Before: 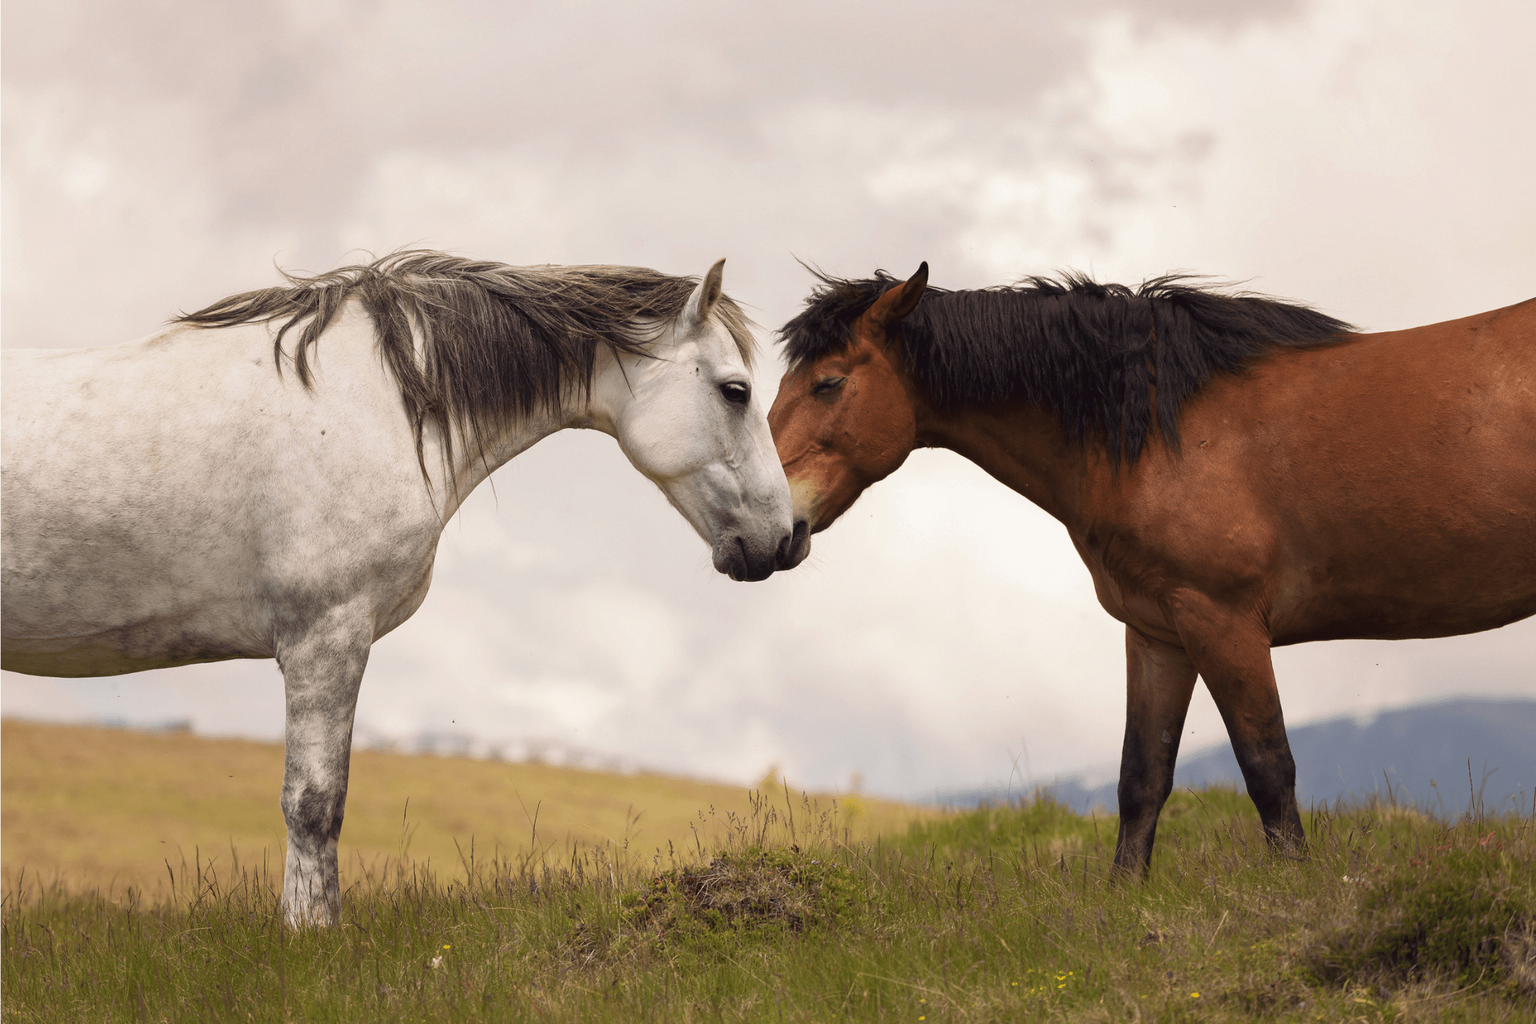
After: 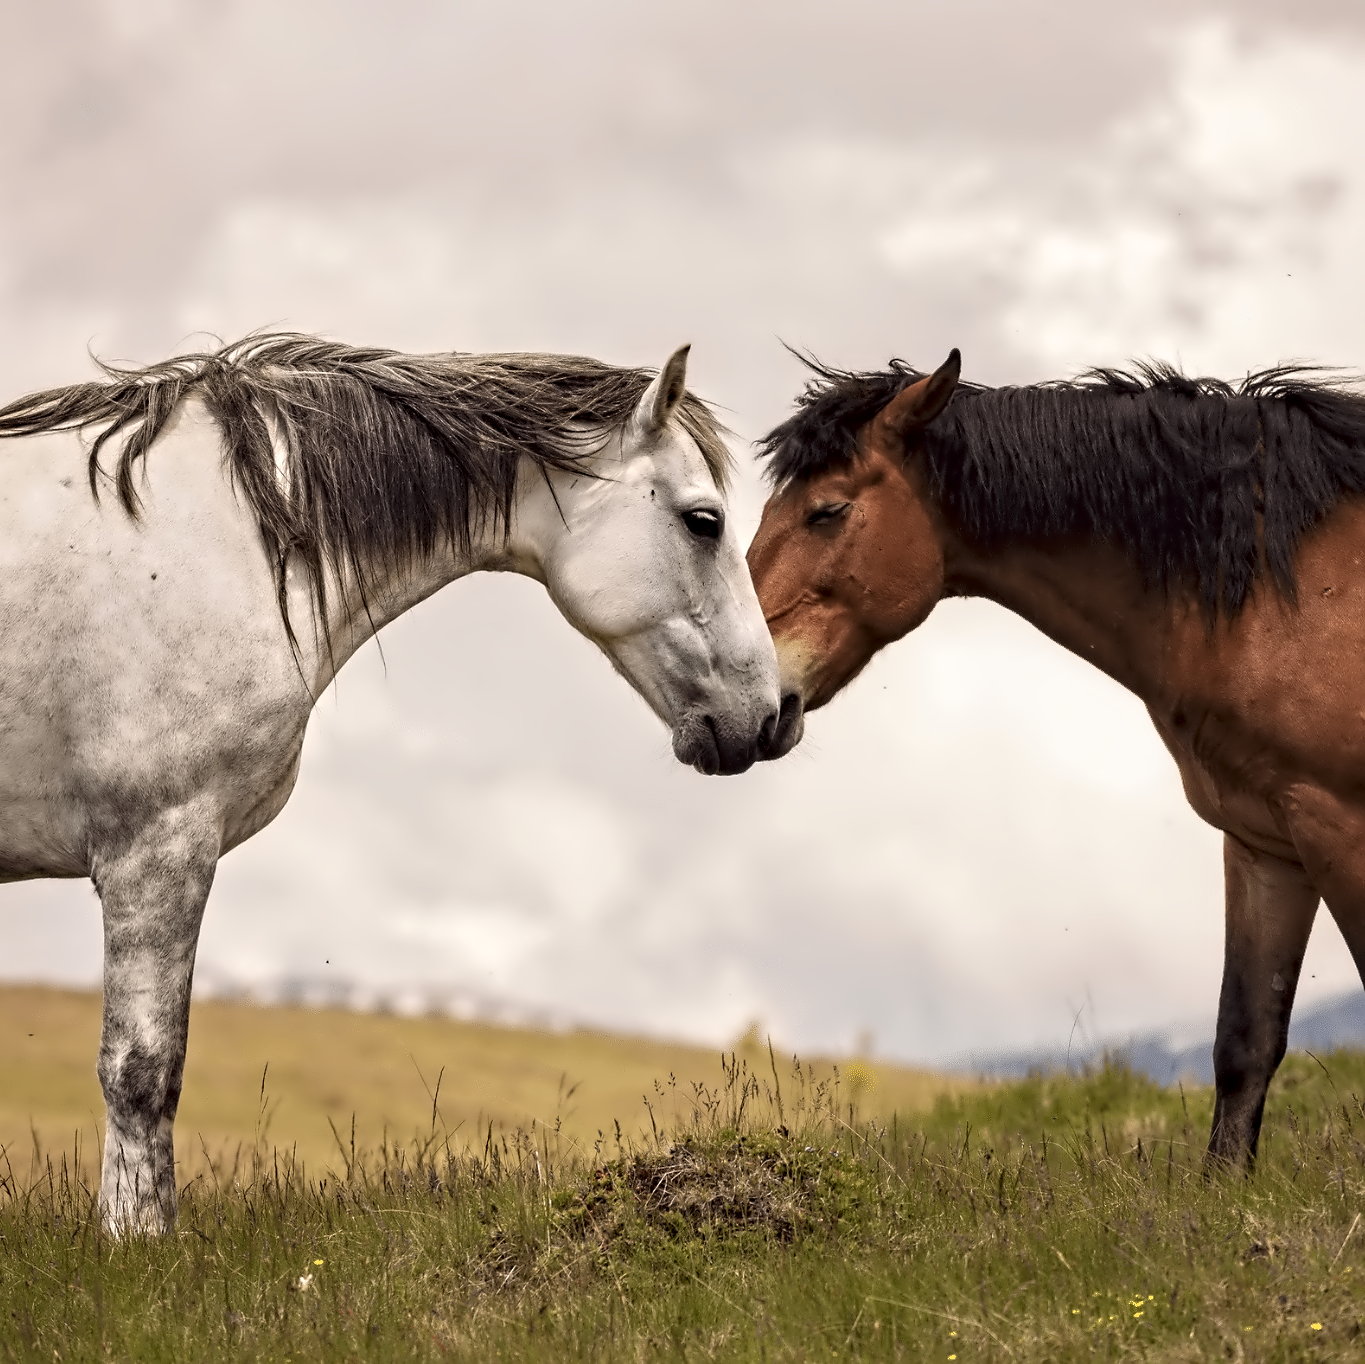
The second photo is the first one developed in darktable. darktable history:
contrast equalizer: octaves 7, y [[0.5, 0.542, 0.583, 0.625, 0.667, 0.708], [0.5 ×6], [0.5 ×6], [0, 0.033, 0.067, 0.1, 0.133, 0.167], [0, 0.05, 0.1, 0.15, 0.2, 0.25]]
crop and rotate: left 13.537%, right 19.796%
local contrast: highlights 100%, shadows 100%, detail 120%, midtone range 0.2
